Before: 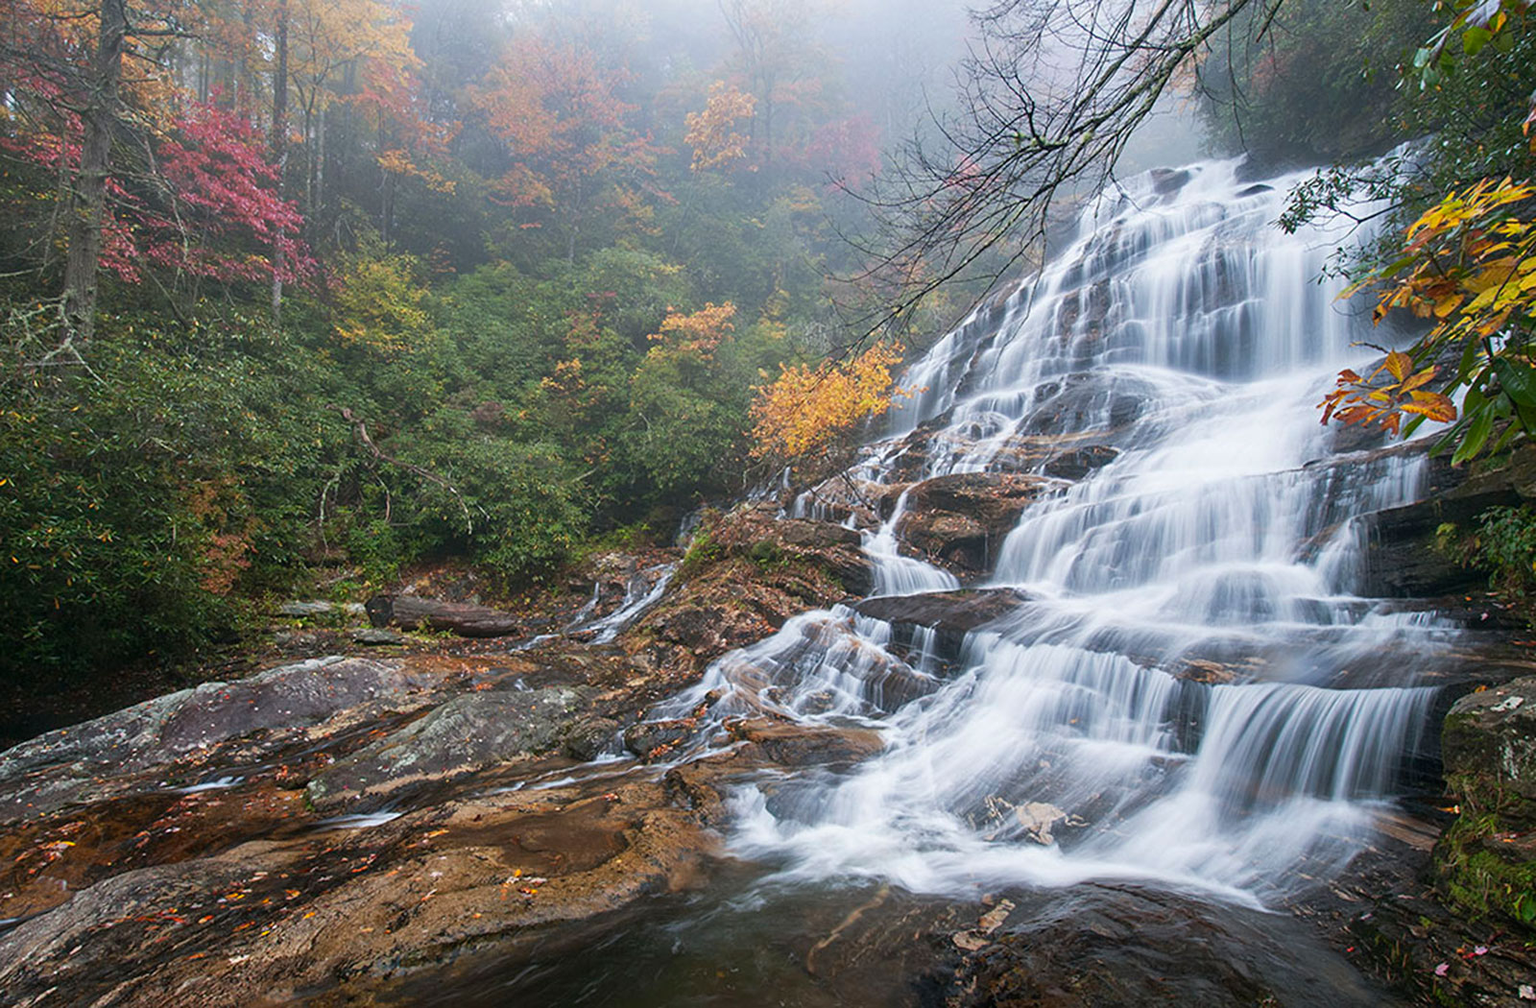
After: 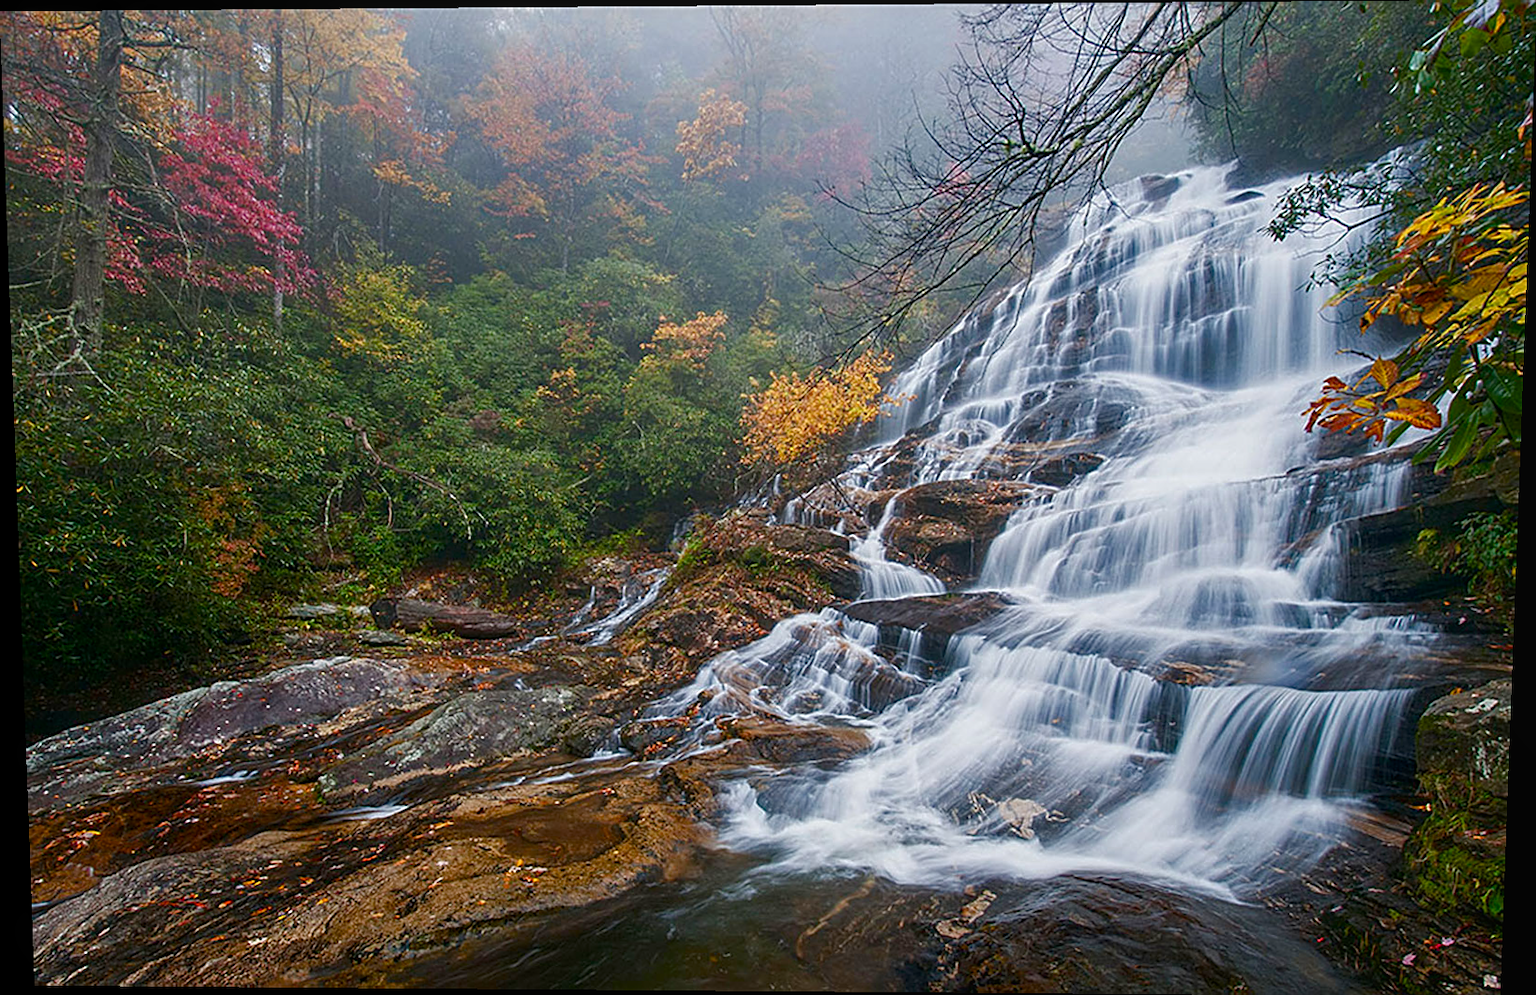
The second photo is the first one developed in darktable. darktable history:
sharpen: on, module defaults
color balance rgb: perceptual saturation grading › global saturation 20%, perceptual saturation grading › highlights -25%, perceptual saturation grading › shadows 50%
rotate and perspective: lens shift (vertical) 0.048, lens shift (horizontal) -0.024, automatic cropping off
local contrast: detail 110%
tone equalizer: on, module defaults
contrast brightness saturation: brightness -0.09
